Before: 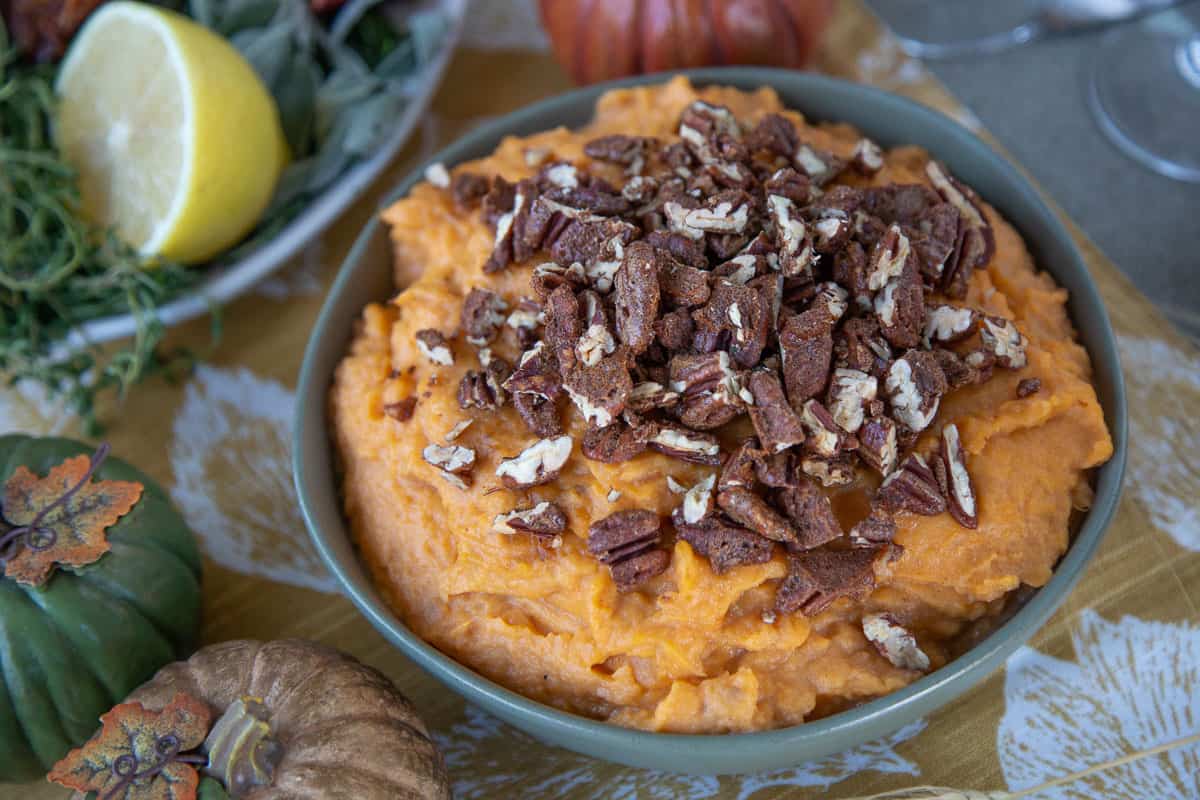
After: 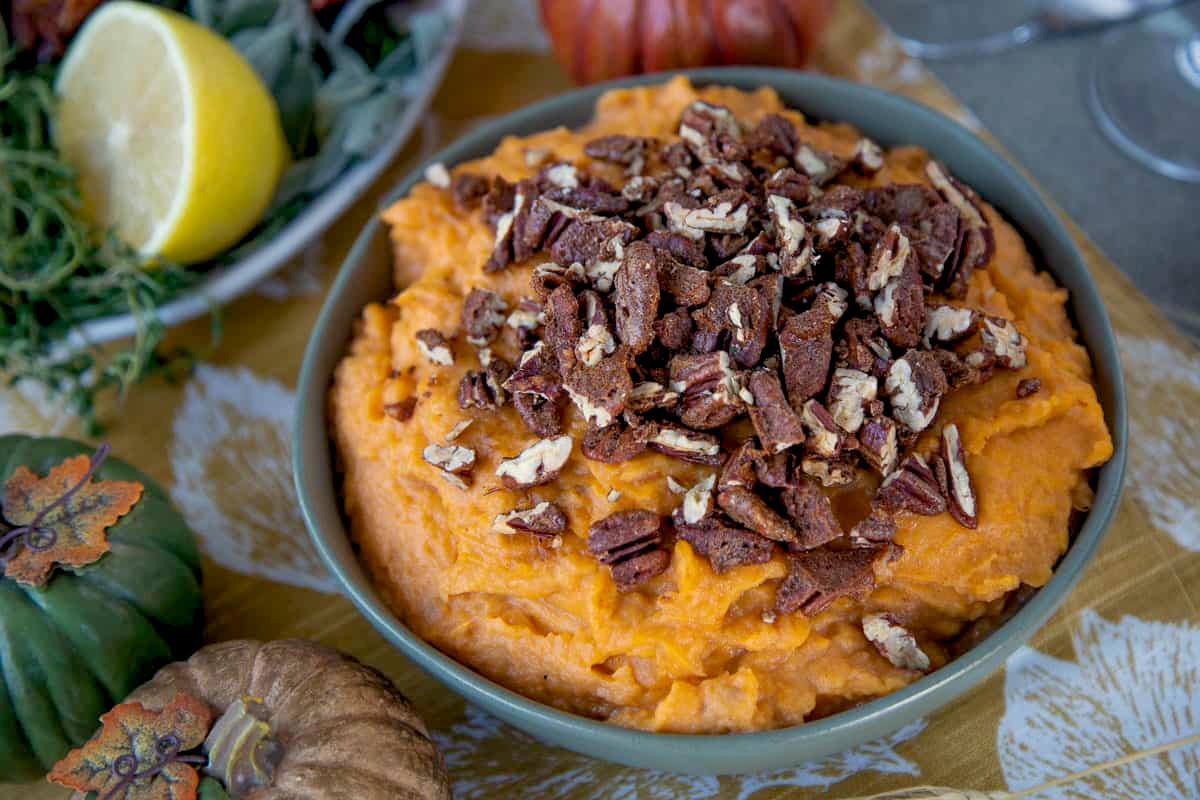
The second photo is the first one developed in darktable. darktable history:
color balance rgb: highlights gain › chroma 3.03%, highlights gain › hue 76°, global offset › luminance -1.032%, perceptual saturation grading › global saturation 10.194%, perceptual brilliance grading › global brilliance 2.744%, perceptual brilliance grading › highlights -3.37%, perceptual brilliance grading › shadows 2.849%
